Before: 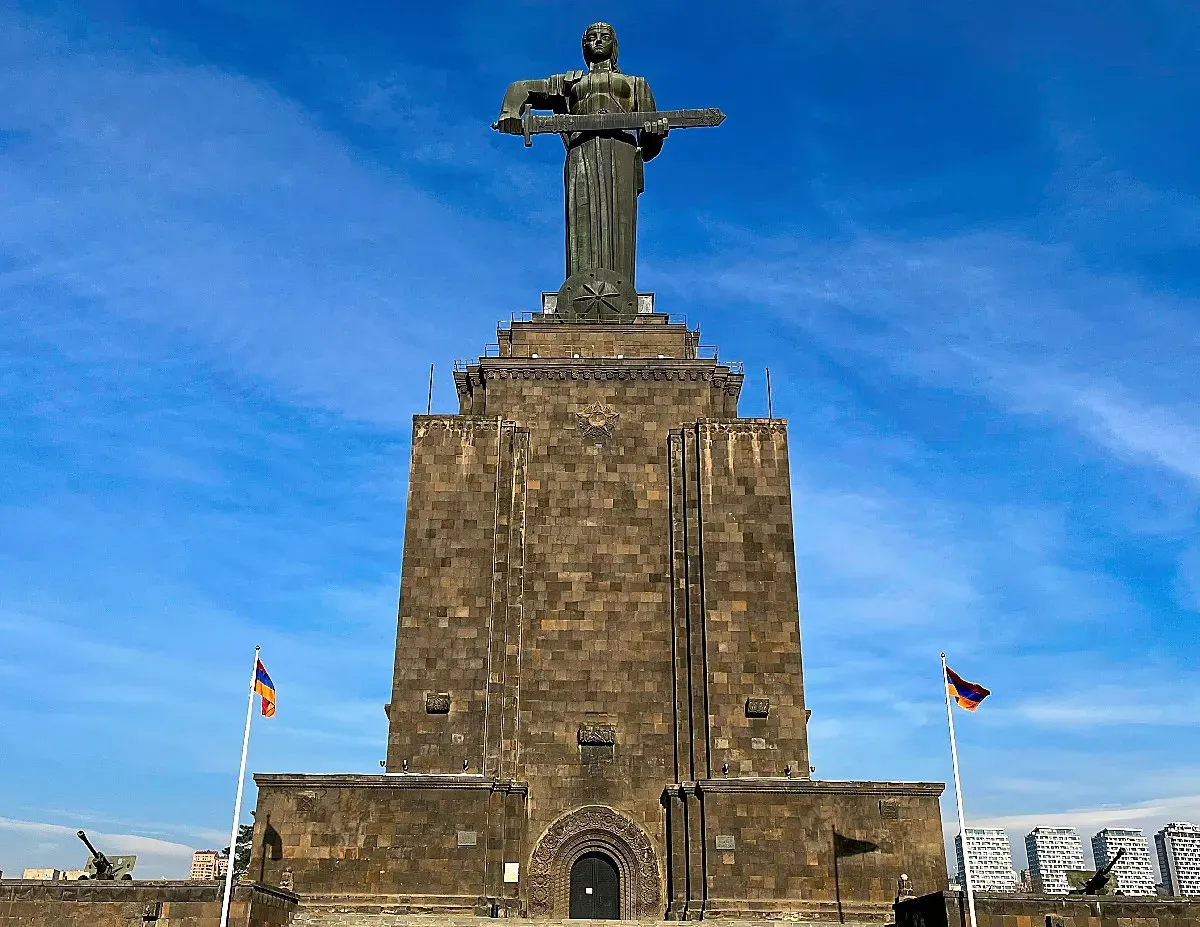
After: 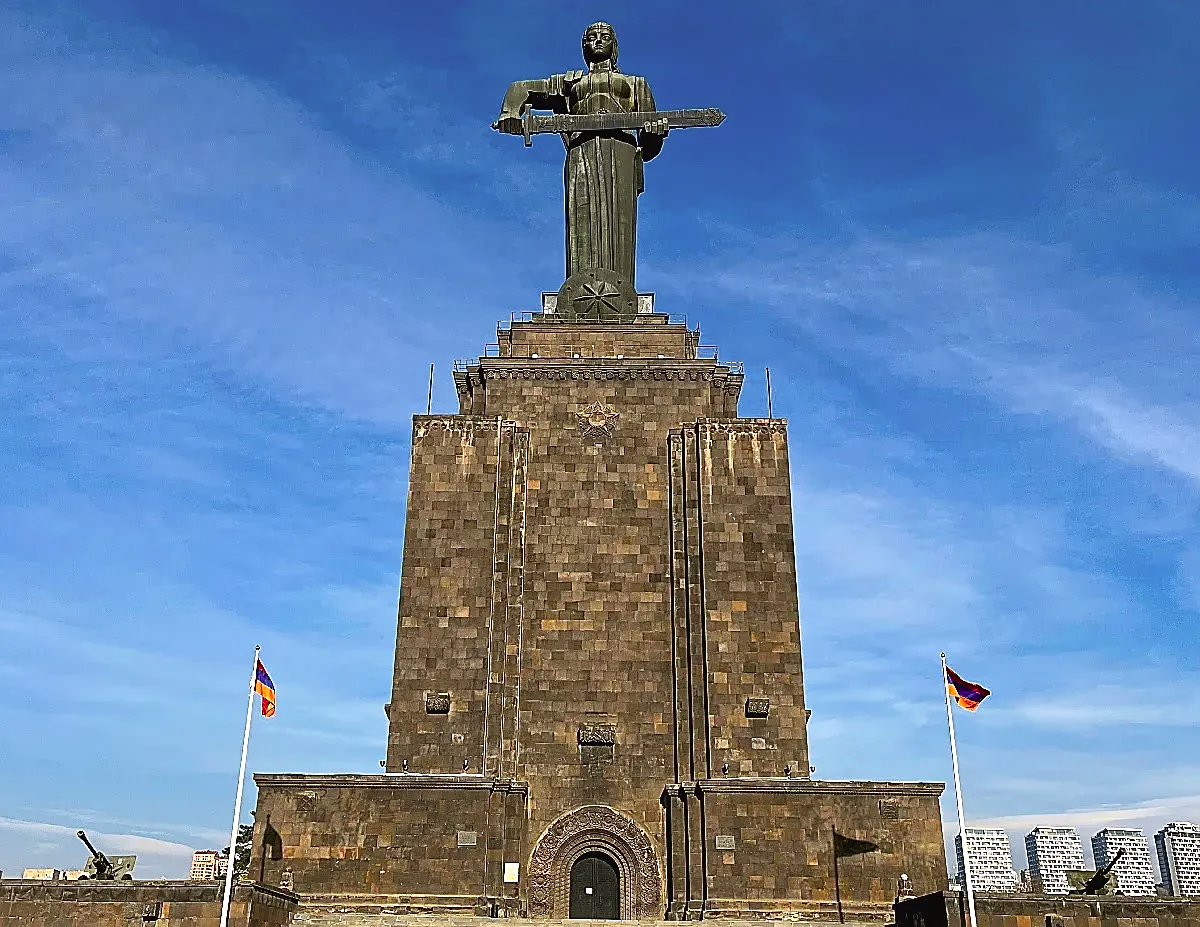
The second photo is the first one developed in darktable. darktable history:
tone curve: curves: ch0 [(0, 0.024) (0.119, 0.146) (0.474, 0.485) (0.718, 0.739) (0.817, 0.839) (1, 0.998)]; ch1 [(0, 0) (0.377, 0.416) (0.439, 0.451) (0.477, 0.485) (0.501, 0.503) (0.538, 0.544) (0.58, 0.613) (0.664, 0.7) (0.783, 0.804) (1, 1)]; ch2 [(0, 0) (0.38, 0.405) (0.463, 0.456) (0.498, 0.497) (0.524, 0.535) (0.578, 0.576) (0.648, 0.665) (1, 1)], color space Lab, independent channels, preserve colors none
sharpen: on, module defaults
